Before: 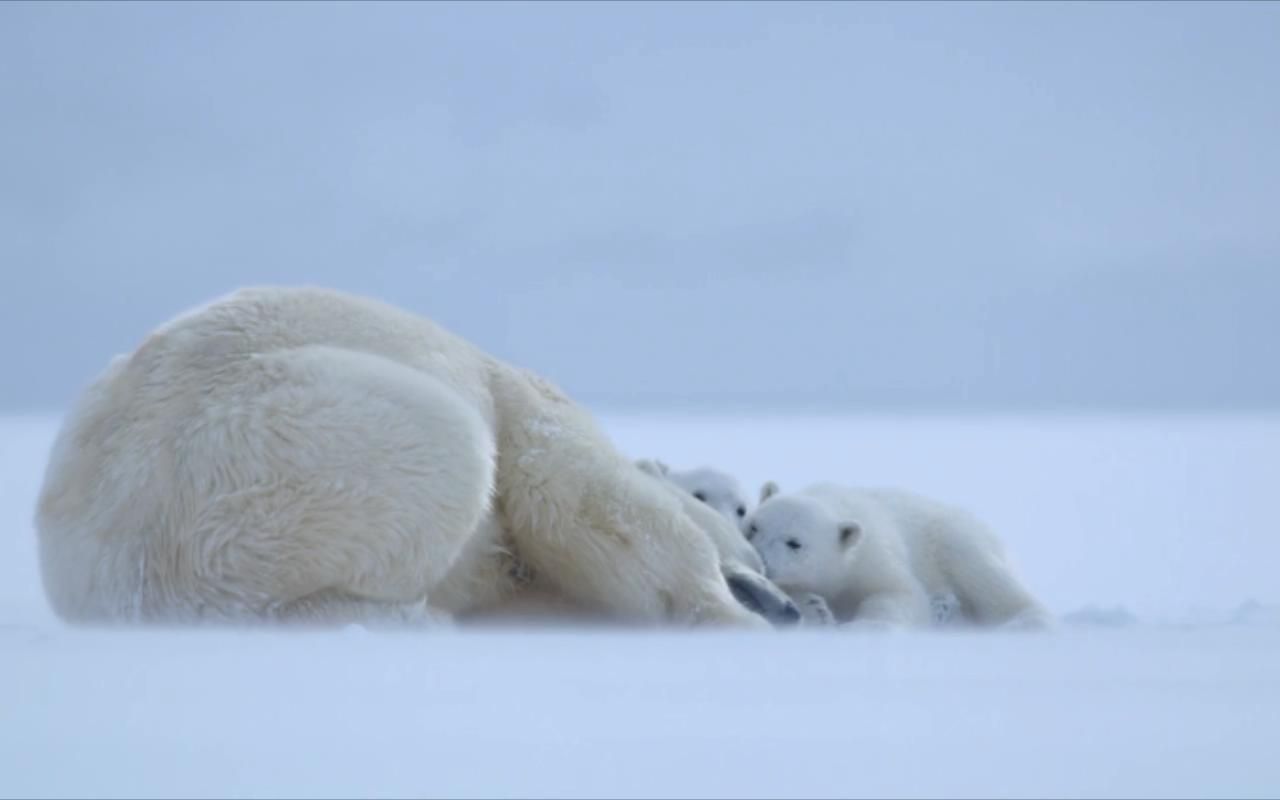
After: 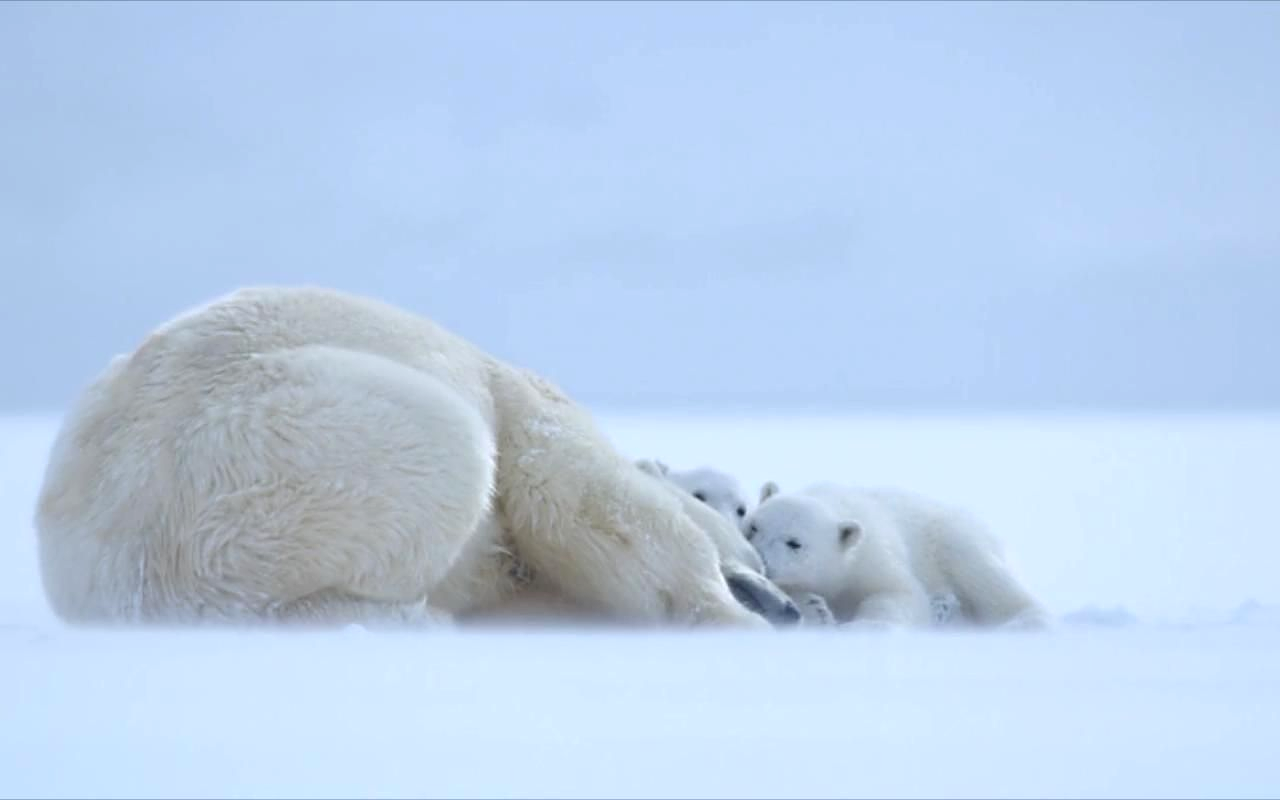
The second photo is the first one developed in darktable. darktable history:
exposure: exposure 0.372 EV, compensate highlight preservation false
sharpen: on, module defaults
